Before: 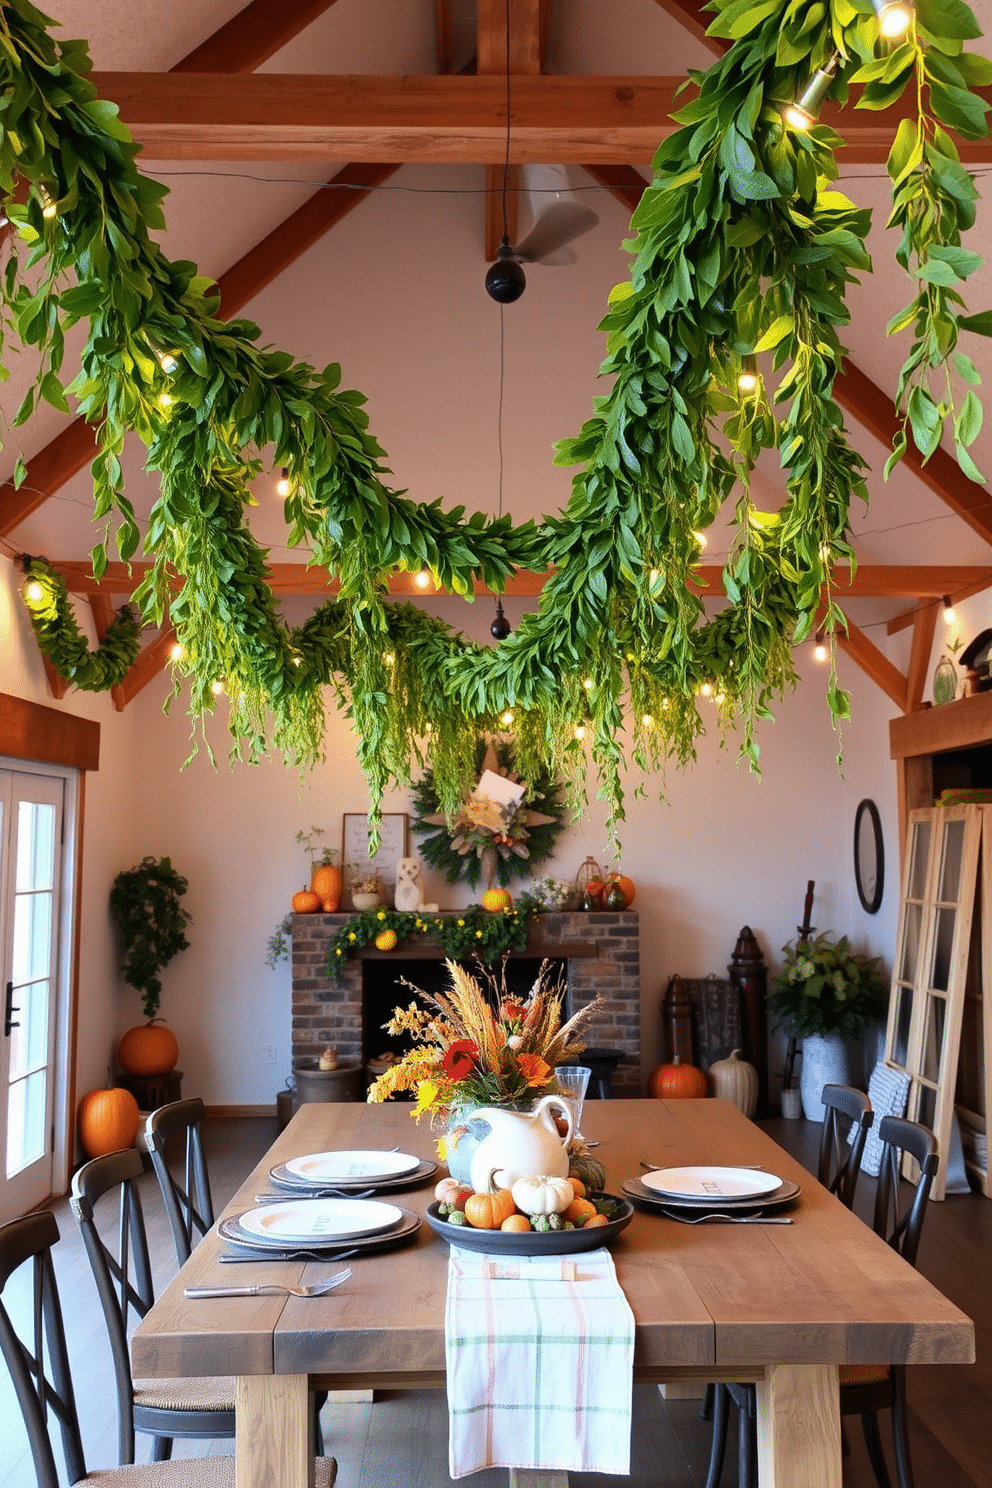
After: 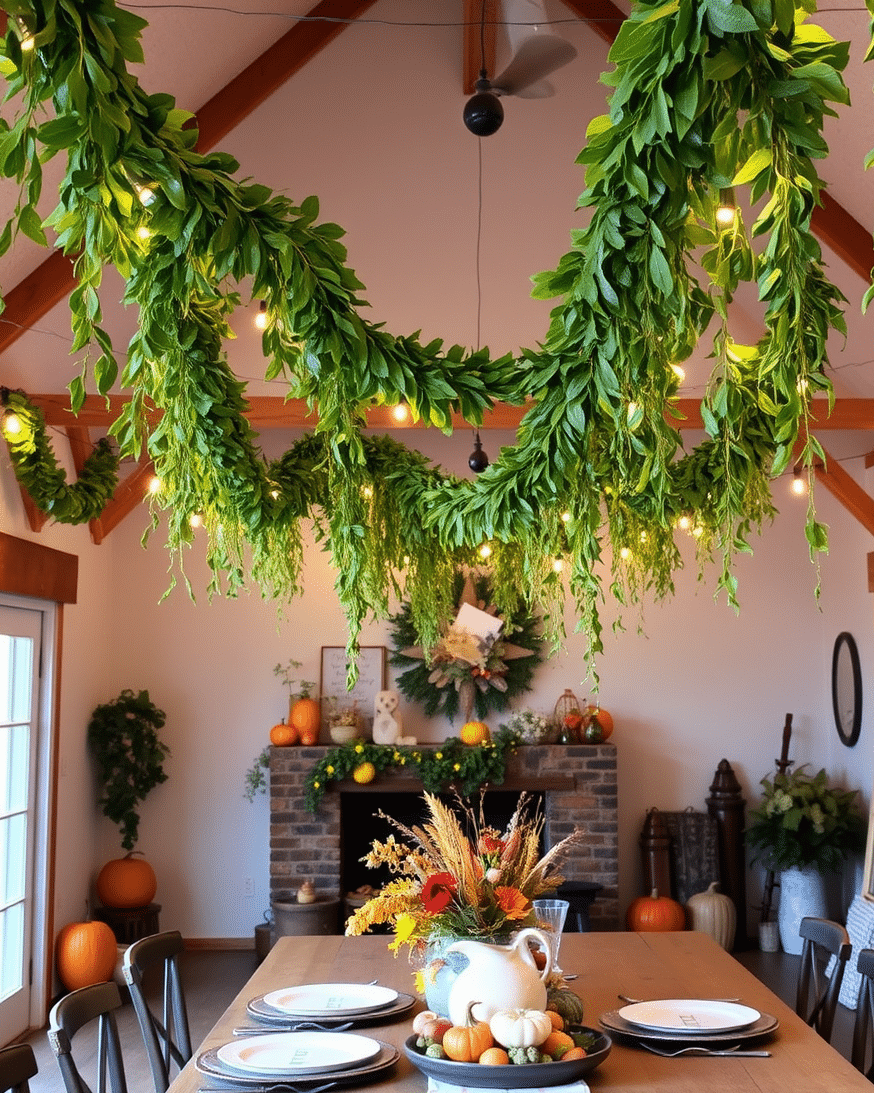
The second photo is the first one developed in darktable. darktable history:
crop and rotate: left 2.292%, top 11.239%, right 9.538%, bottom 15.301%
